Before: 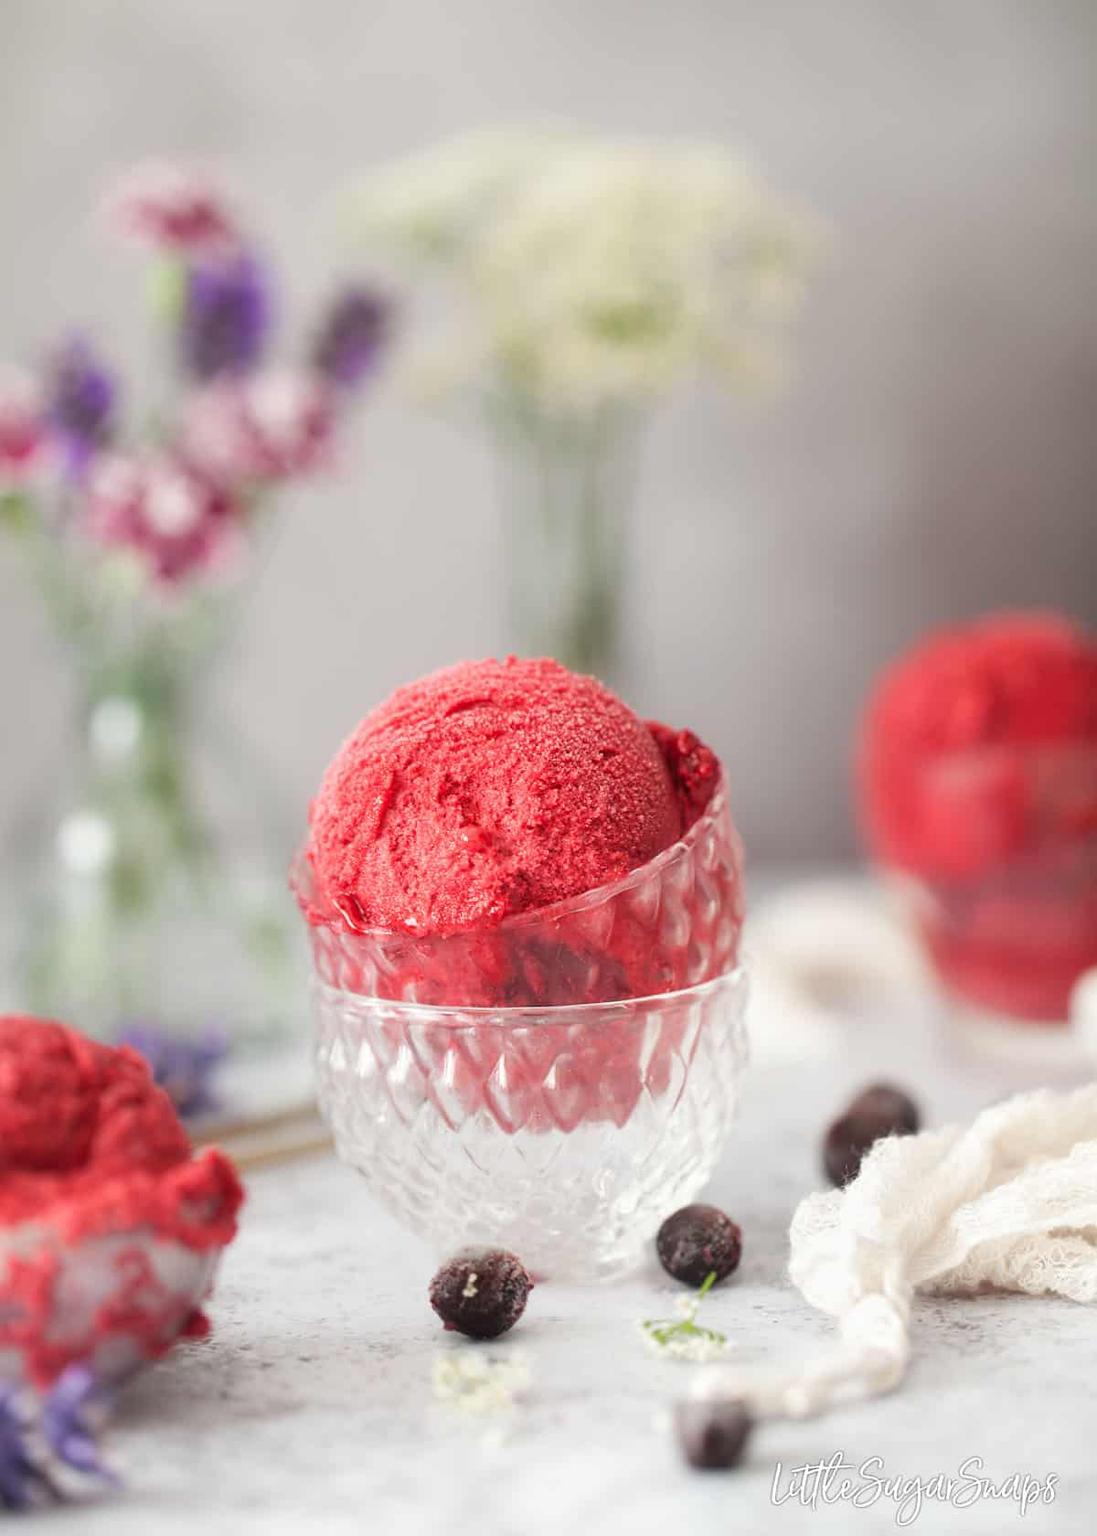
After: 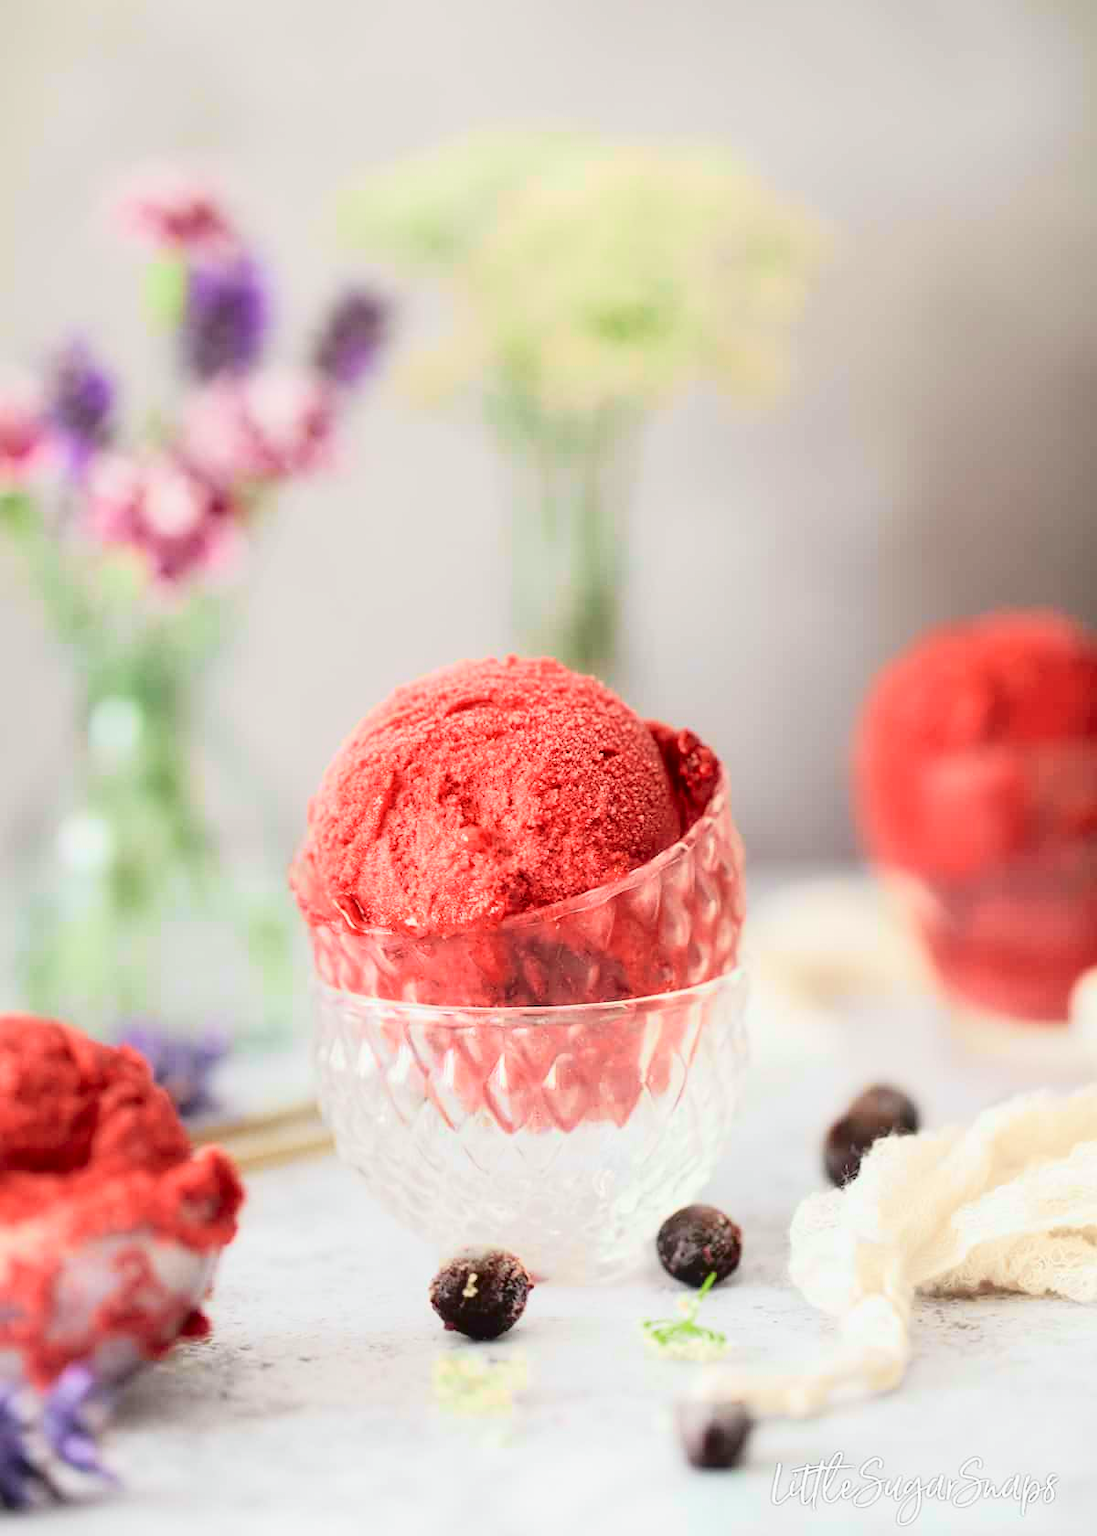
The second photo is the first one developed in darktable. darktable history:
tone curve: curves: ch0 [(0, 0.014) (0.17, 0.099) (0.392, 0.438) (0.725, 0.828) (0.872, 0.918) (1, 0.981)]; ch1 [(0, 0) (0.402, 0.36) (0.488, 0.466) (0.5, 0.499) (0.515, 0.515) (0.574, 0.595) (0.619, 0.65) (0.701, 0.725) (1, 1)]; ch2 [(0, 0) (0.432, 0.422) (0.486, 0.49) (0.503, 0.503) (0.523, 0.554) (0.562, 0.606) (0.644, 0.694) (0.717, 0.753) (1, 0.991)], color space Lab, independent channels, preserve colors none
